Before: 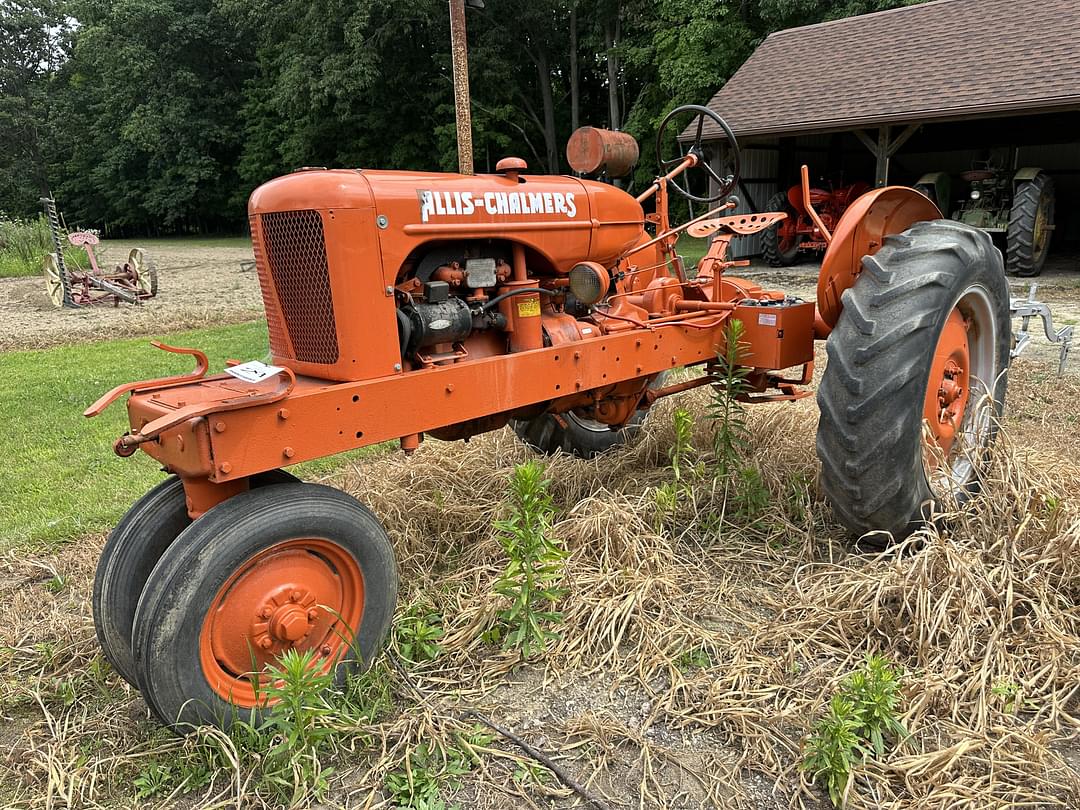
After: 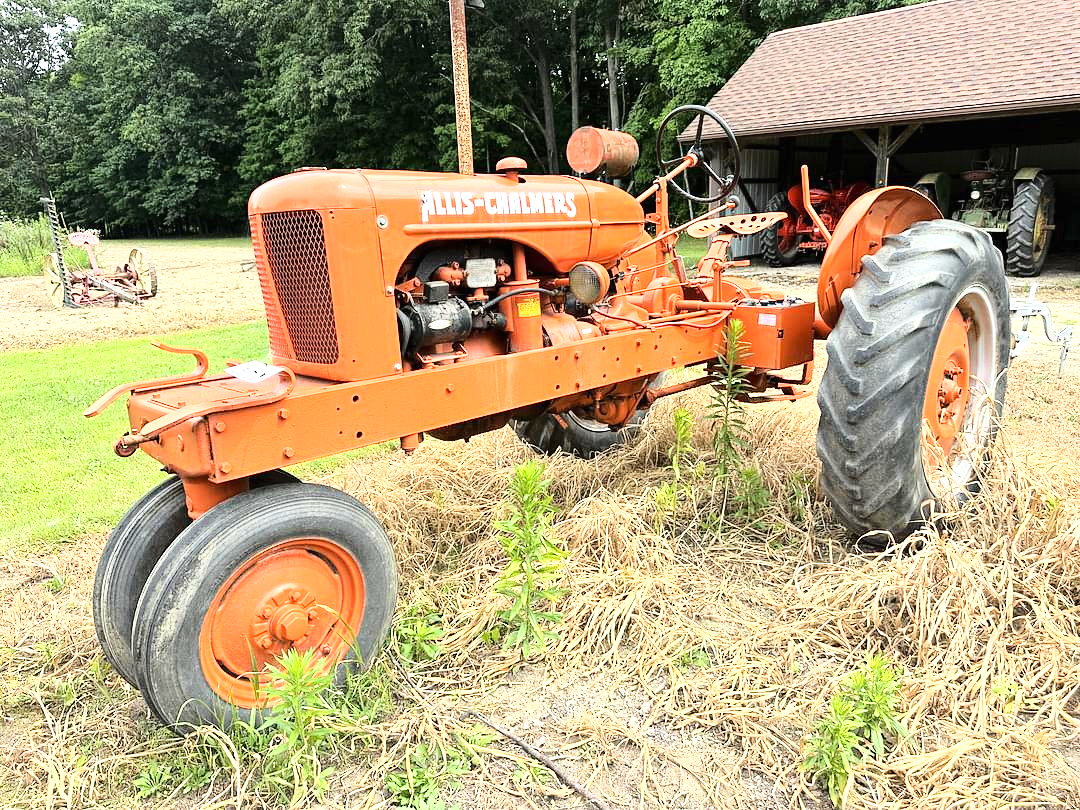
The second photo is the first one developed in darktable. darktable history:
exposure: black level correction 0, exposure 0.95 EV, compensate exposure bias true, compensate highlight preservation false
color correction: highlights a* -0.28, highlights b* -0.121
base curve: curves: ch0 [(0, 0) (0.028, 0.03) (0.121, 0.232) (0.46, 0.748) (0.859, 0.968) (1, 1)]
